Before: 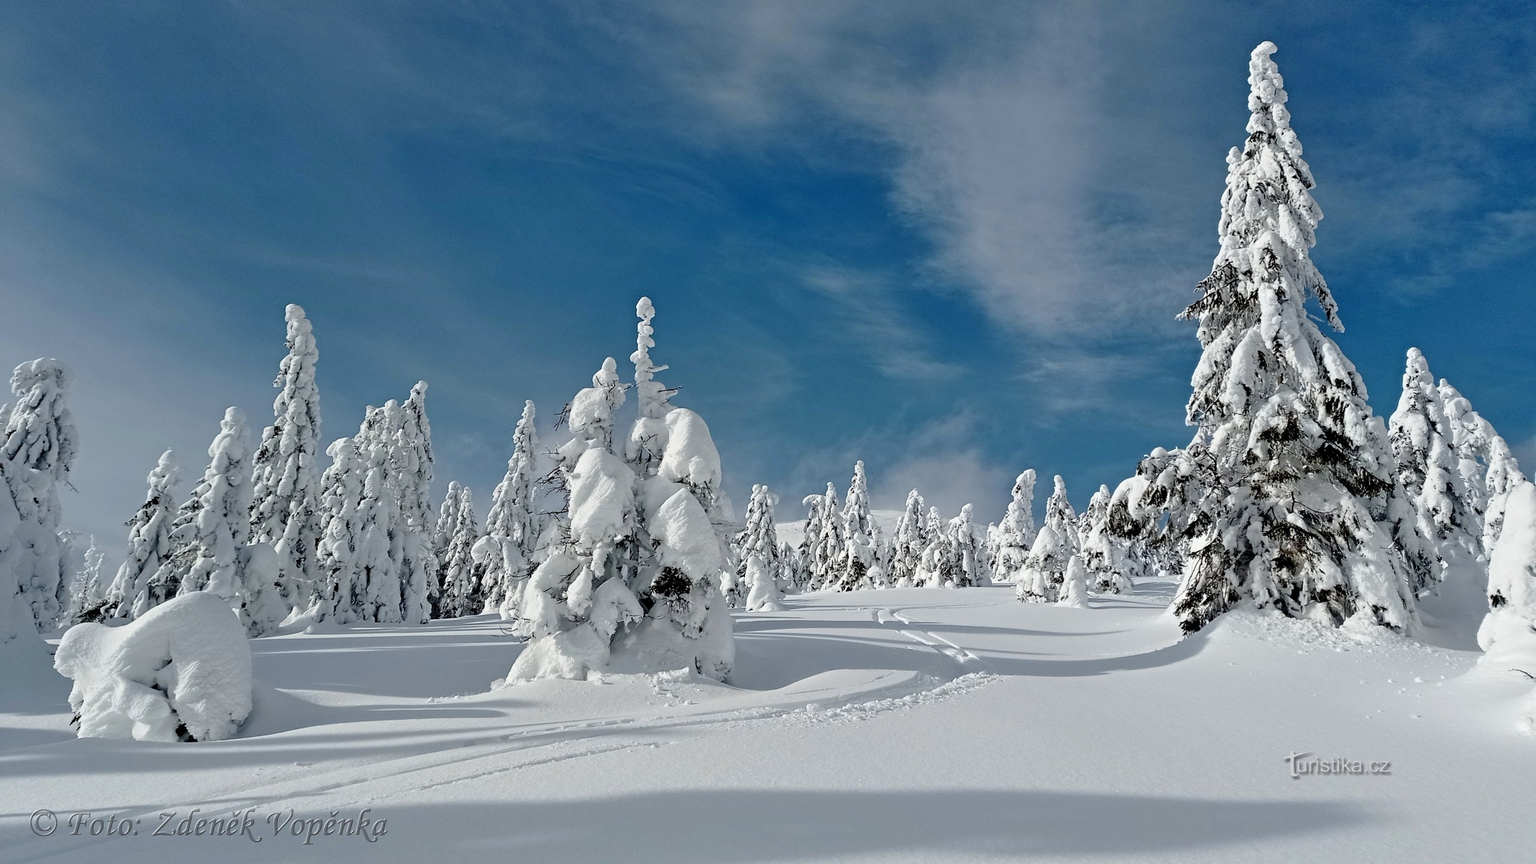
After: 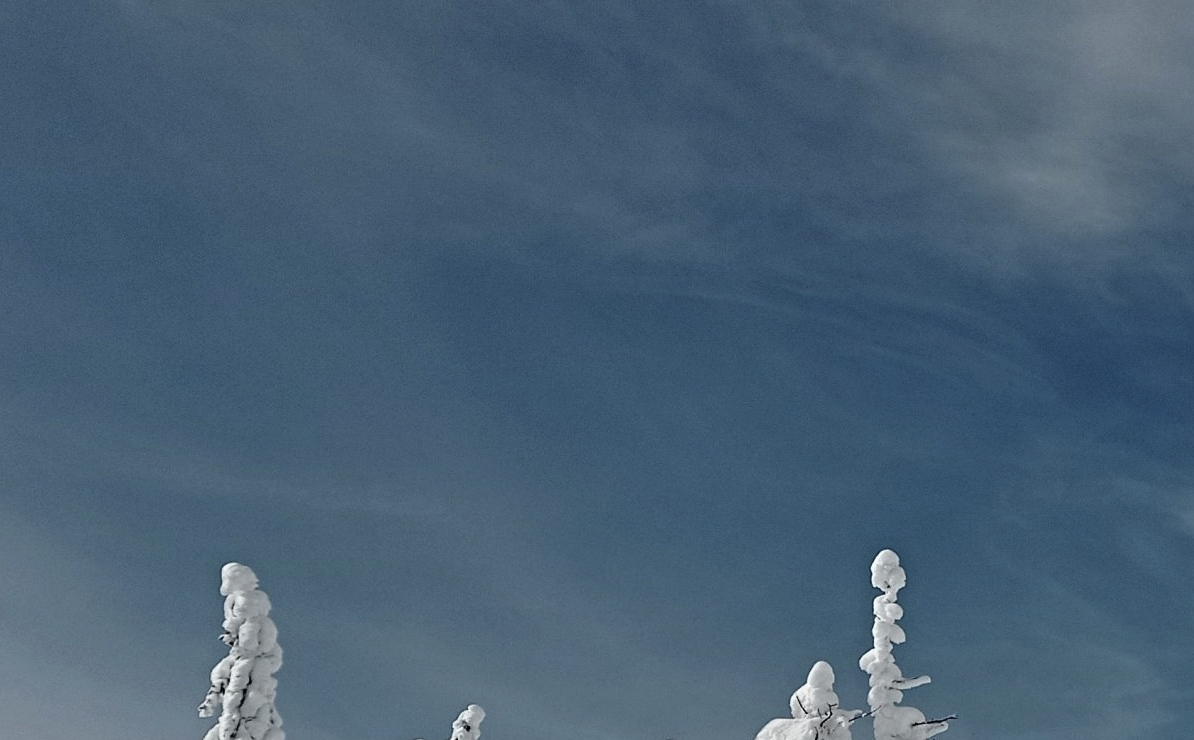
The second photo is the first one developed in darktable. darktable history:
crop and rotate: left 10.817%, top 0.062%, right 47.194%, bottom 53.626%
contrast brightness saturation: contrast 0.1, saturation -0.36
